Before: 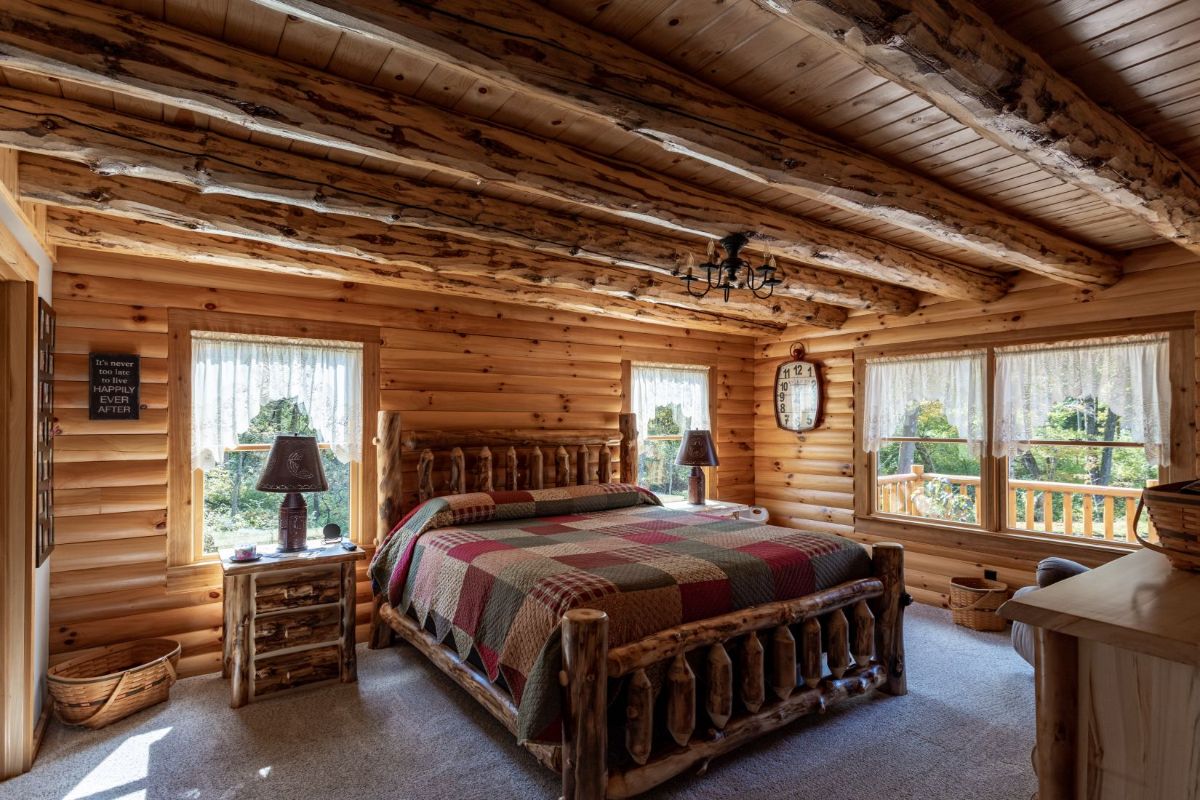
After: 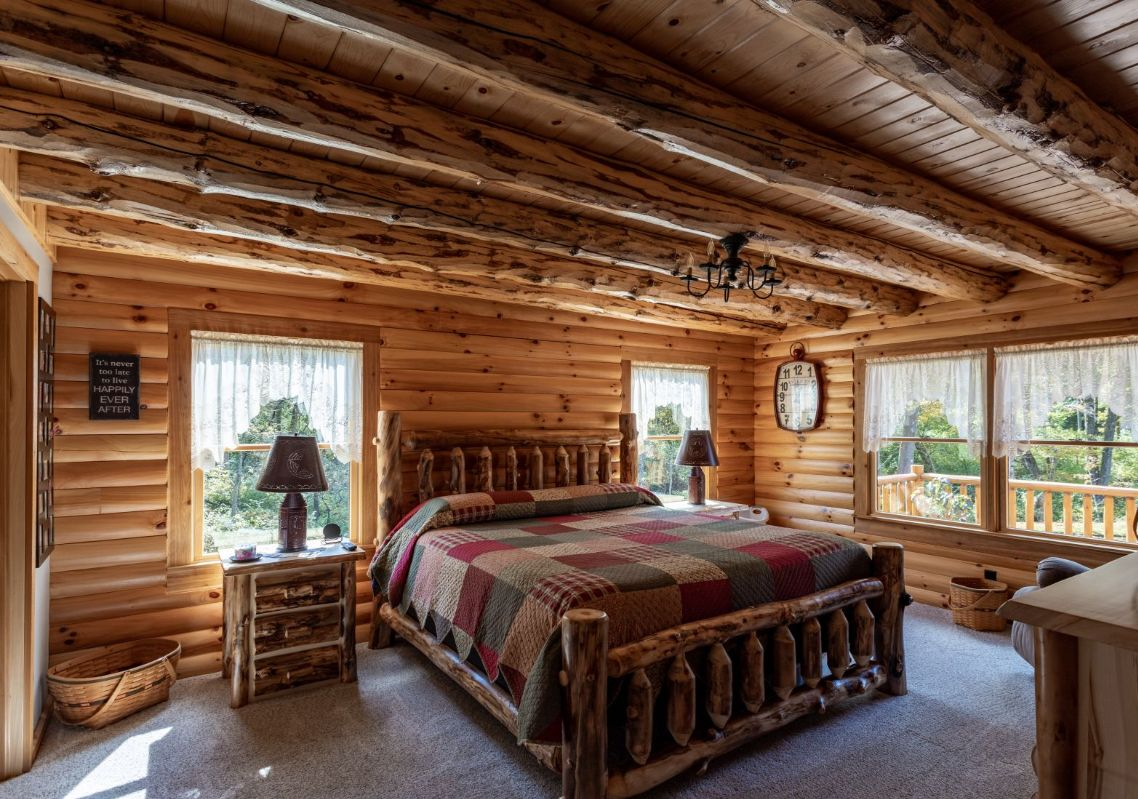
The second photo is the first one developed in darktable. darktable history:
crop and rotate: left 0%, right 5.166%
